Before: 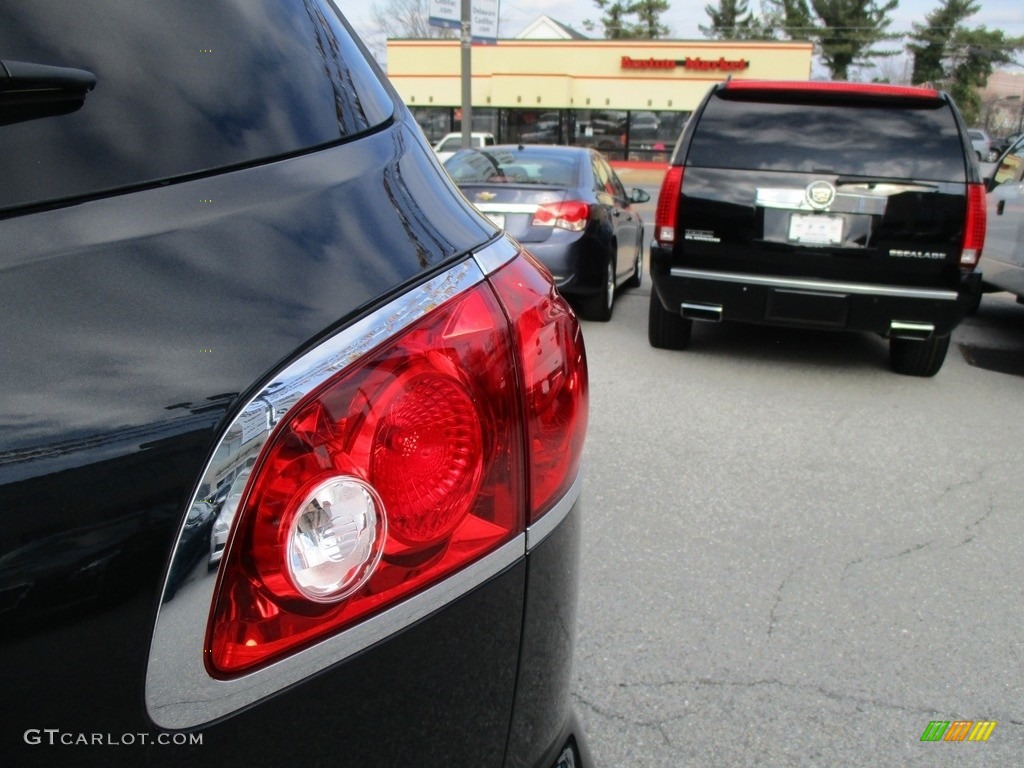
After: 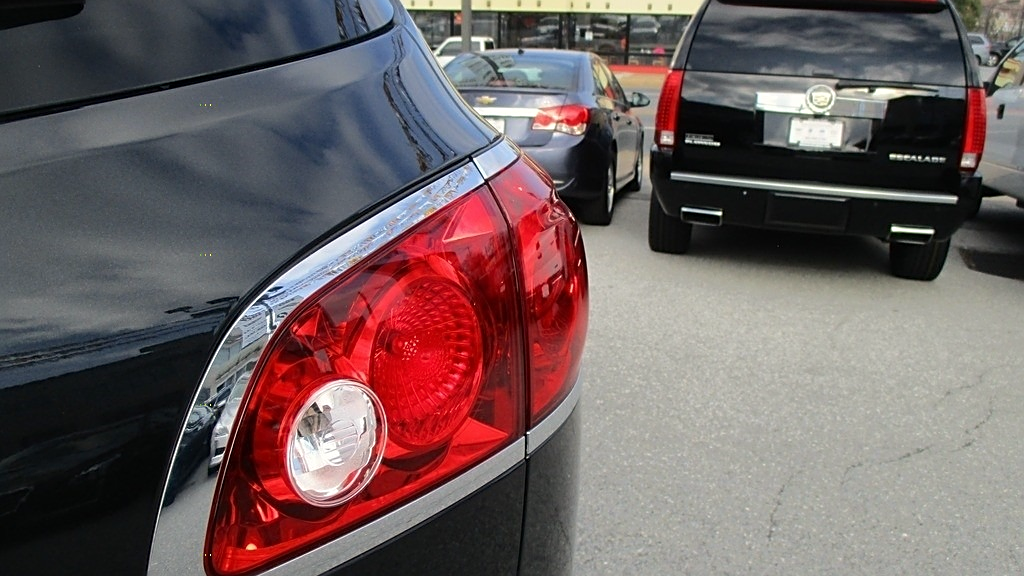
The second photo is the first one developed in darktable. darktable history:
color correction: highlights b* 3
crop and rotate: top 12.5%, bottom 12.5%
sharpen: on, module defaults
